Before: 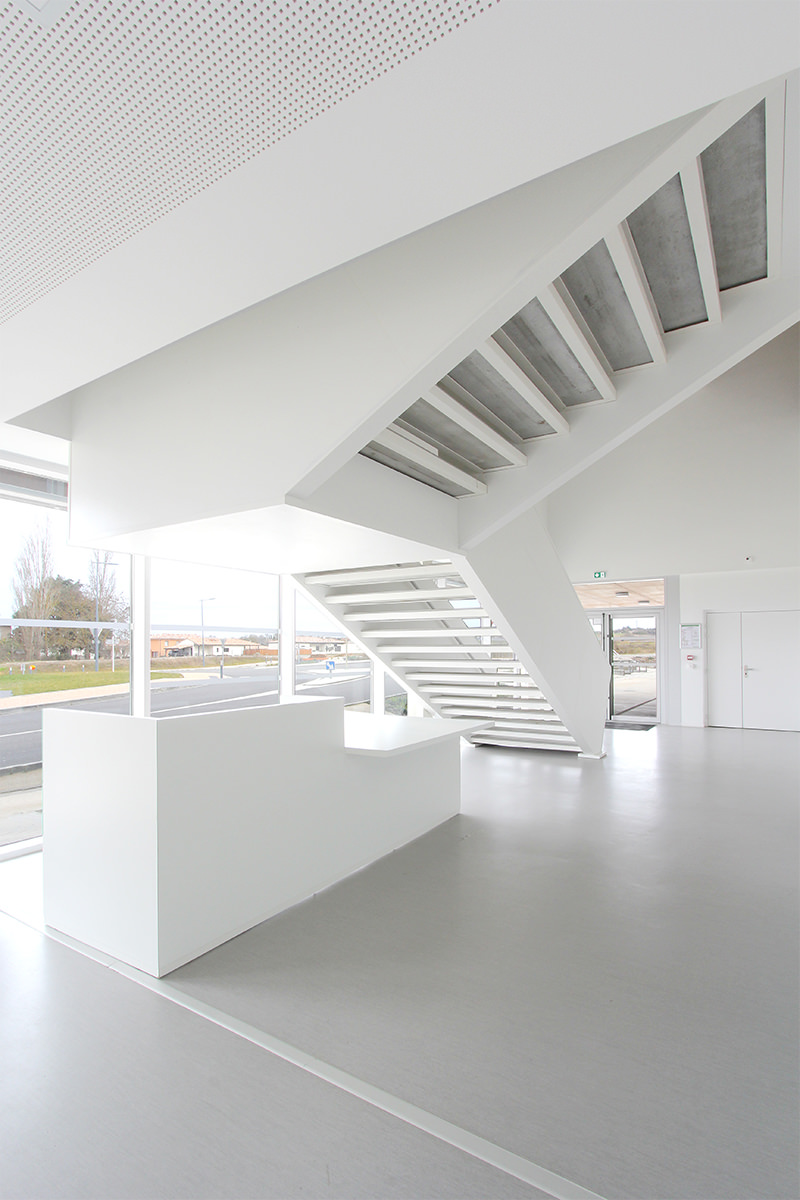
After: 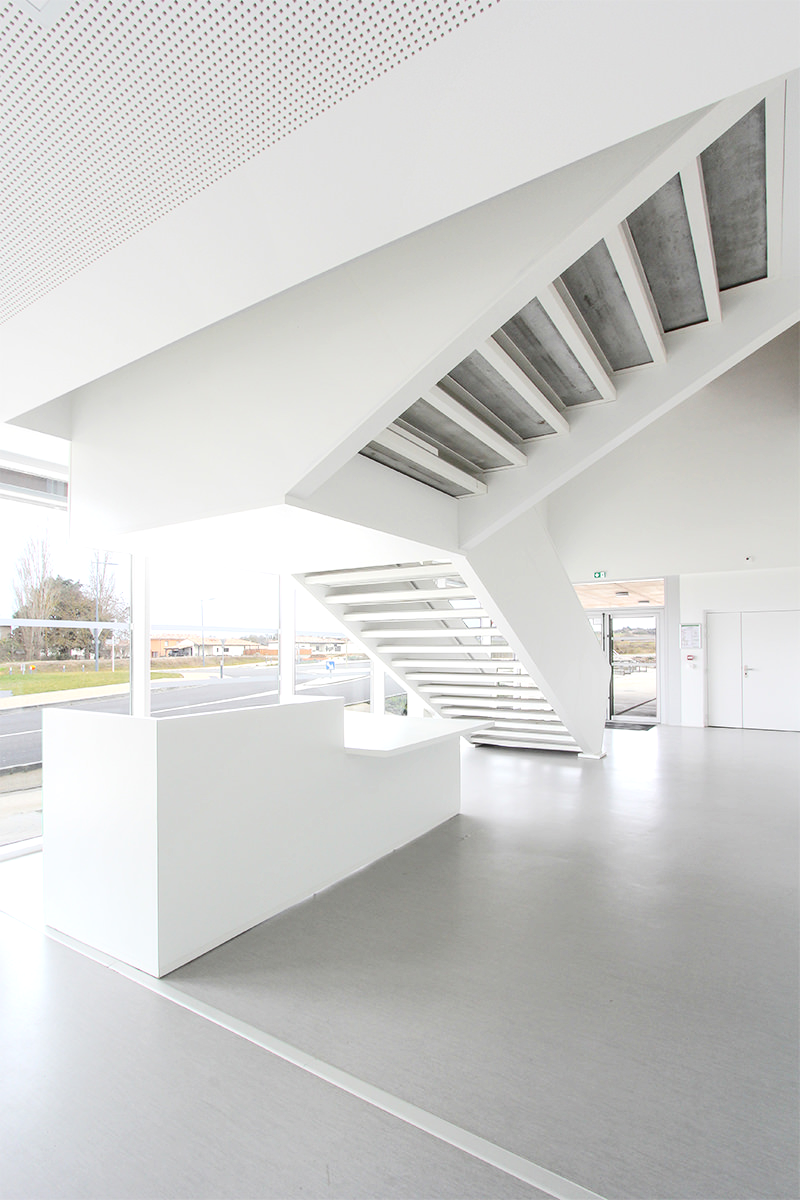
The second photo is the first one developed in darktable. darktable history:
contrast brightness saturation: contrast 0.22
local contrast: on, module defaults
